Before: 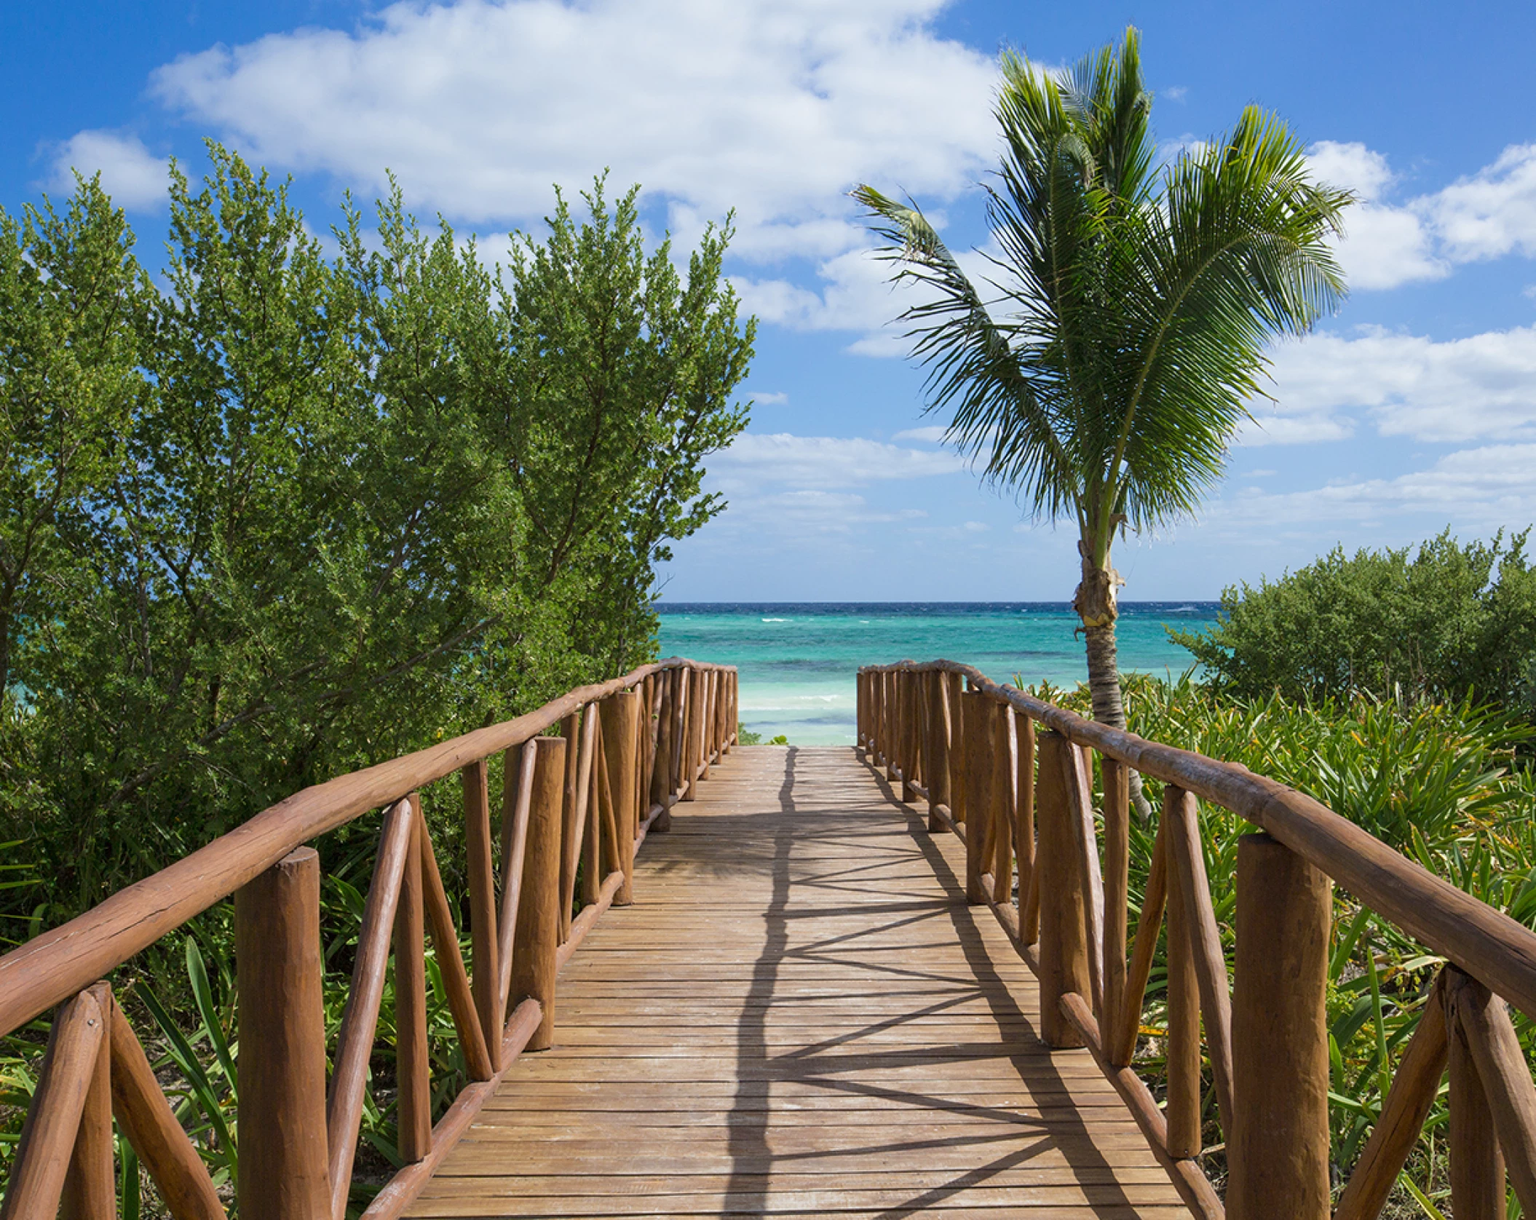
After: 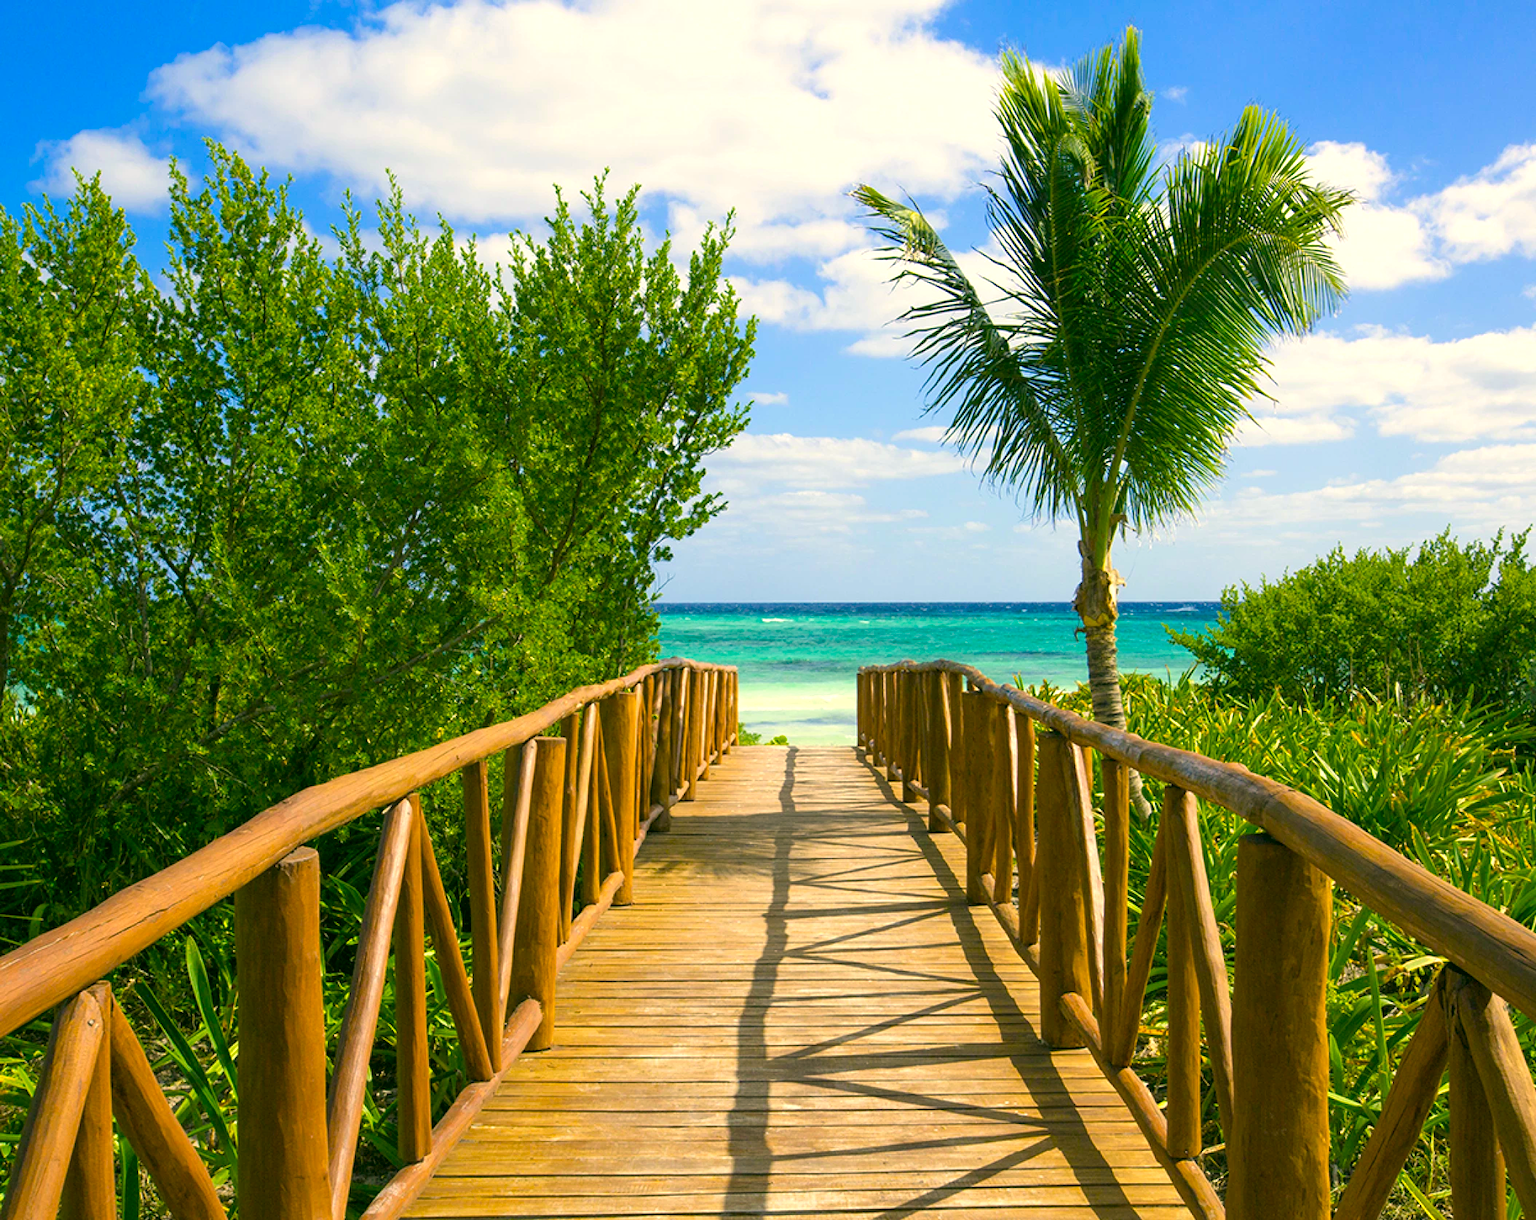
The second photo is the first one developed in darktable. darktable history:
color correction: highlights a* 5.3, highlights b* 24.26, shadows a* -15.58, shadows b* 4.02
exposure: black level correction 0.001, exposure 0.5 EV, compensate exposure bias true, compensate highlight preservation false
color balance rgb: linear chroma grading › global chroma 15%, perceptual saturation grading › global saturation 30%
